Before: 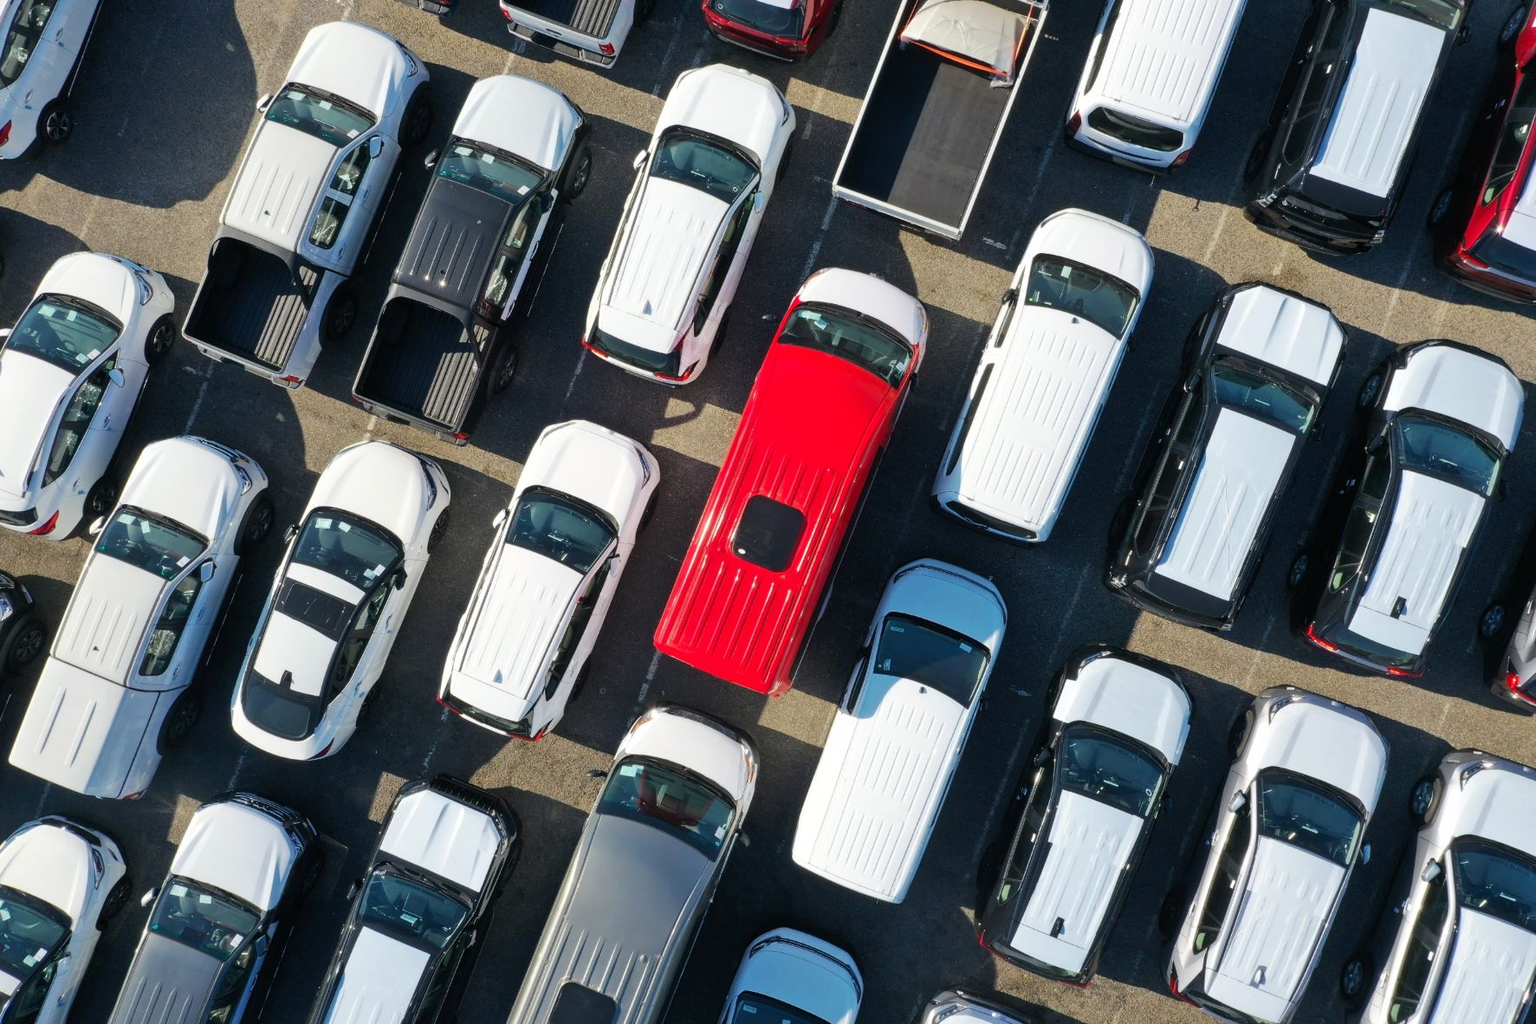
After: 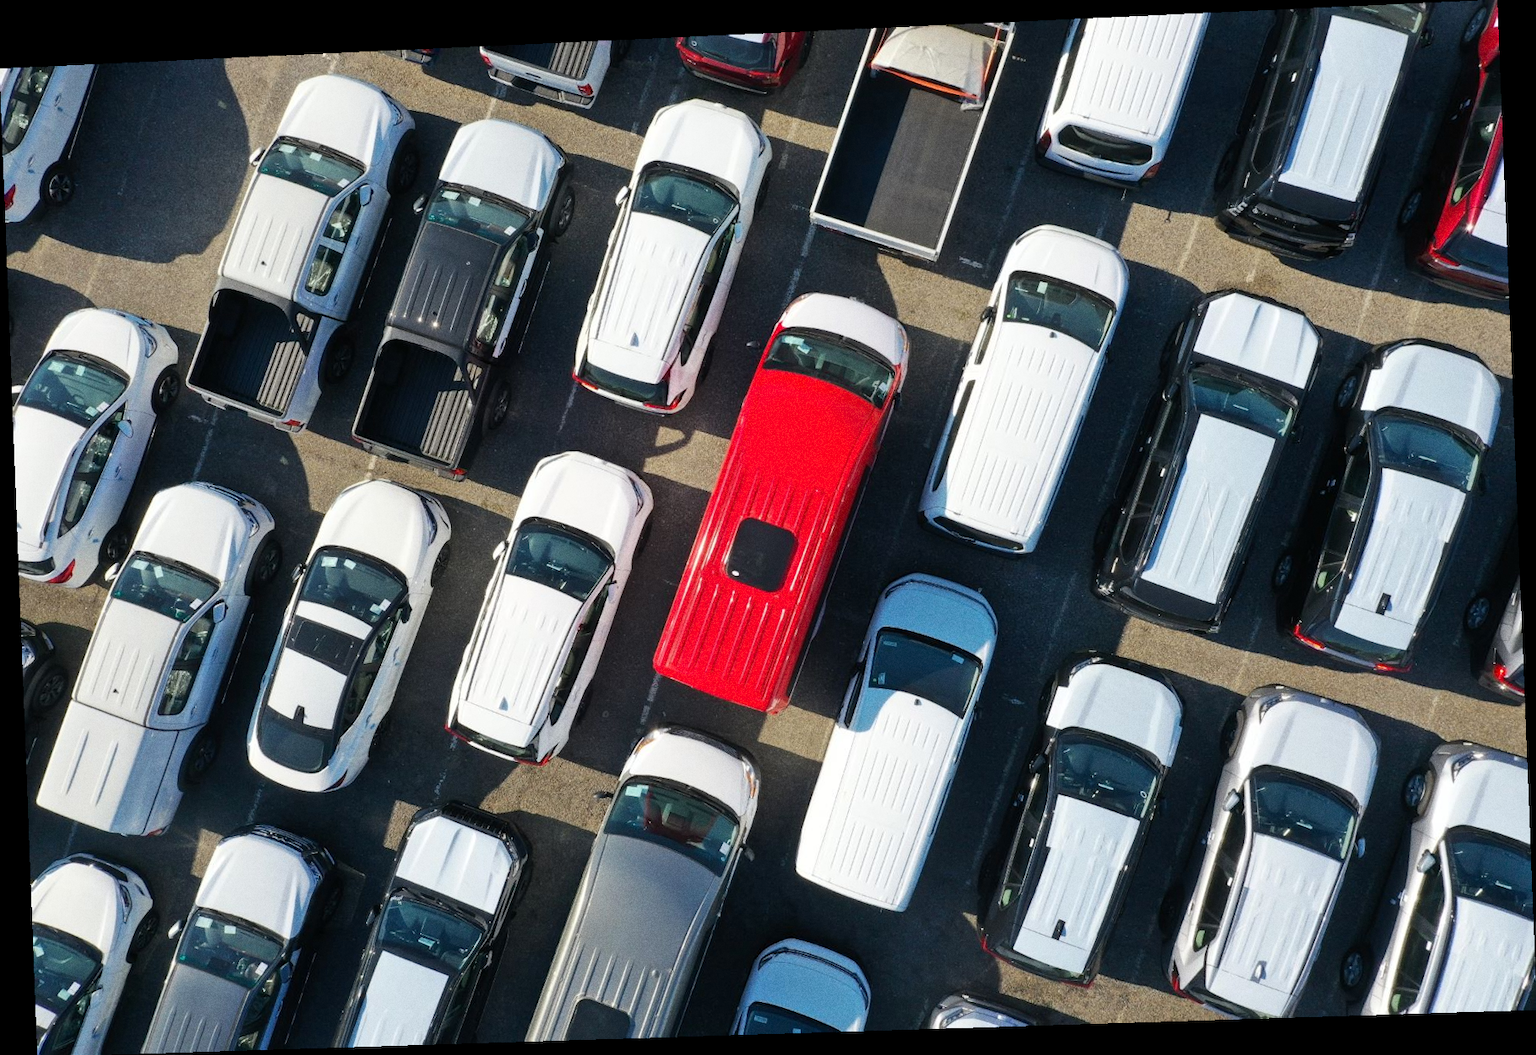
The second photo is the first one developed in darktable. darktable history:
grain: on, module defaults
rotate and perspective: rotation -2.22°, lens shift (horizontal) -0.022, automatic cropping off
